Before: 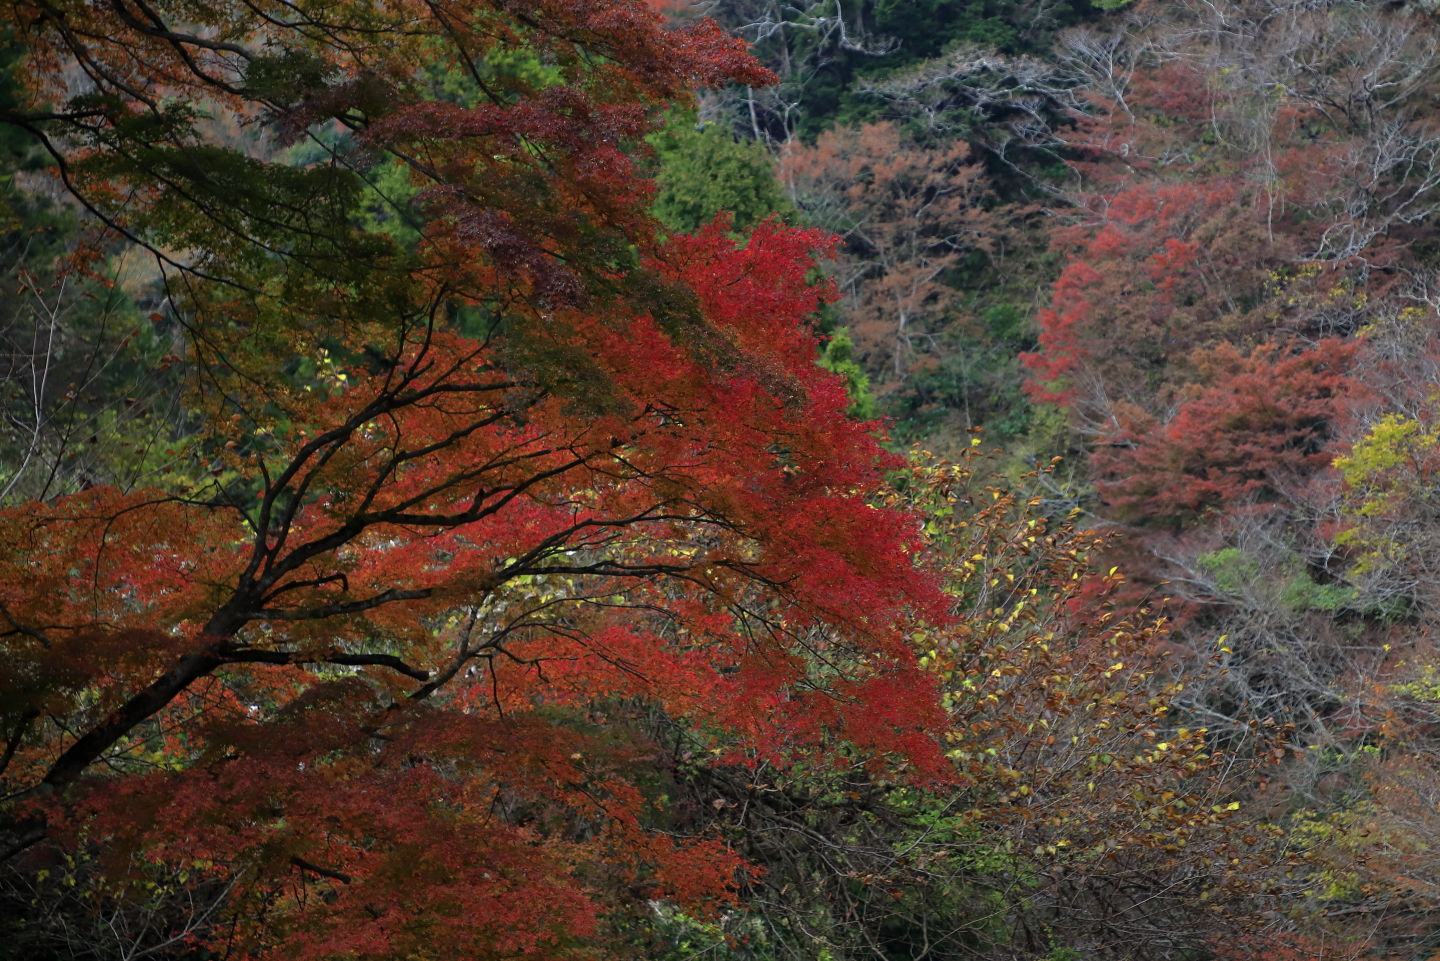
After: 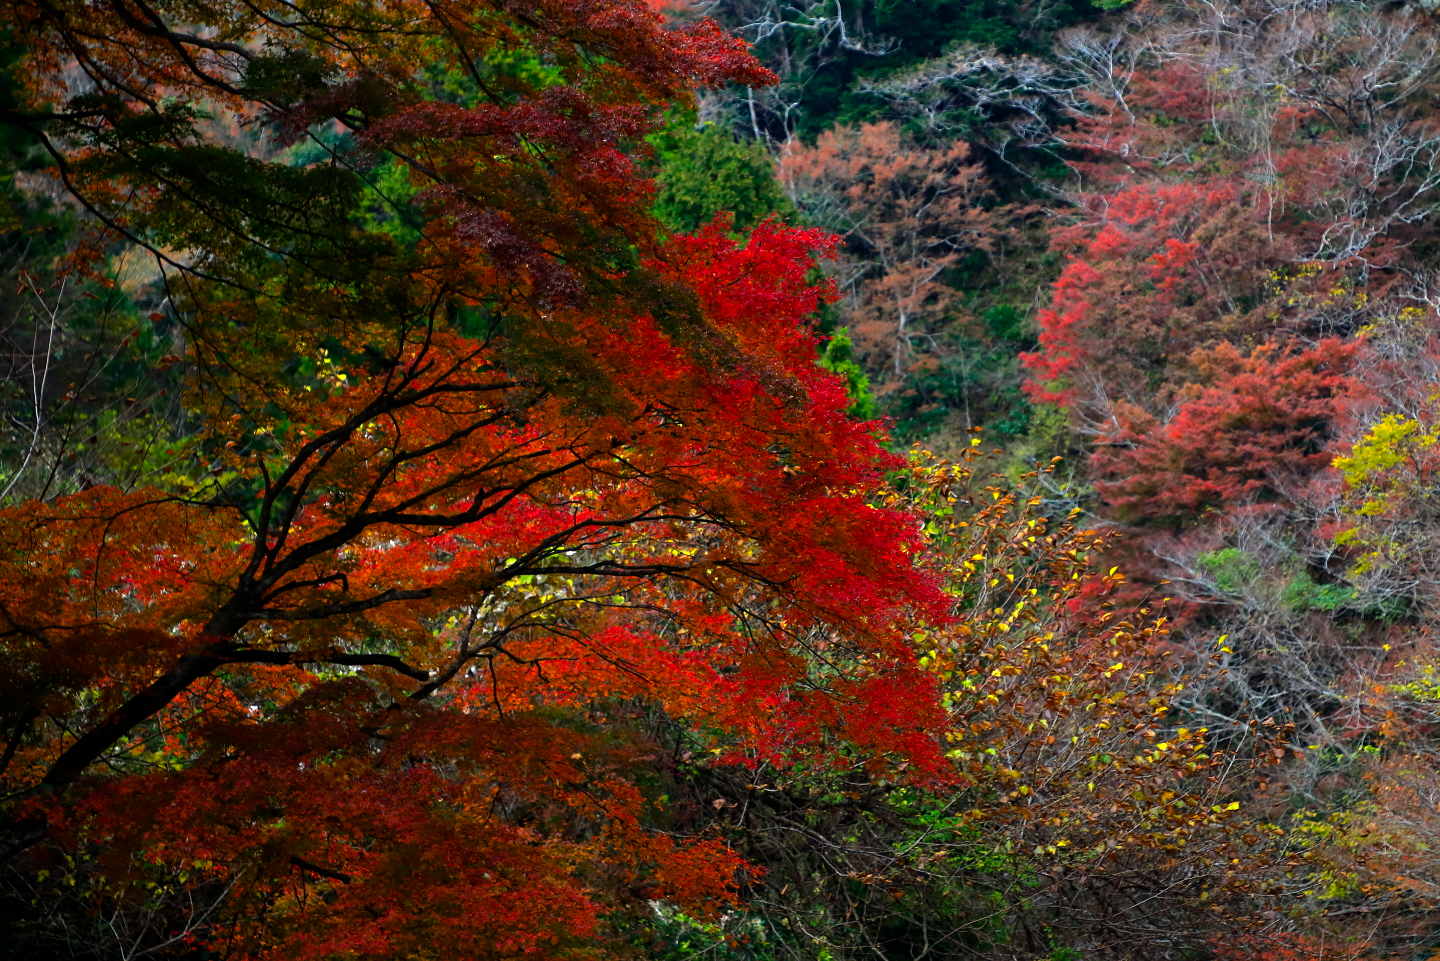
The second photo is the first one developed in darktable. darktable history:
color balance rgb: perceptual saturation grading › global saturation 25%, global vibrance 20%
tone equalizer: -8 EV -0.75 EV, -7 EV -0.7 EV, -6 EV -0.6 EV, -5 EV -0.4 EV, -3 EV 0.4 EV, -2 EV 0.6 EV, -1 EV 0.7 EV, +0 EV 0.75 EV, edges refinement/feathering 500, mask exposure compensation -1.57 EV, preserve details no
